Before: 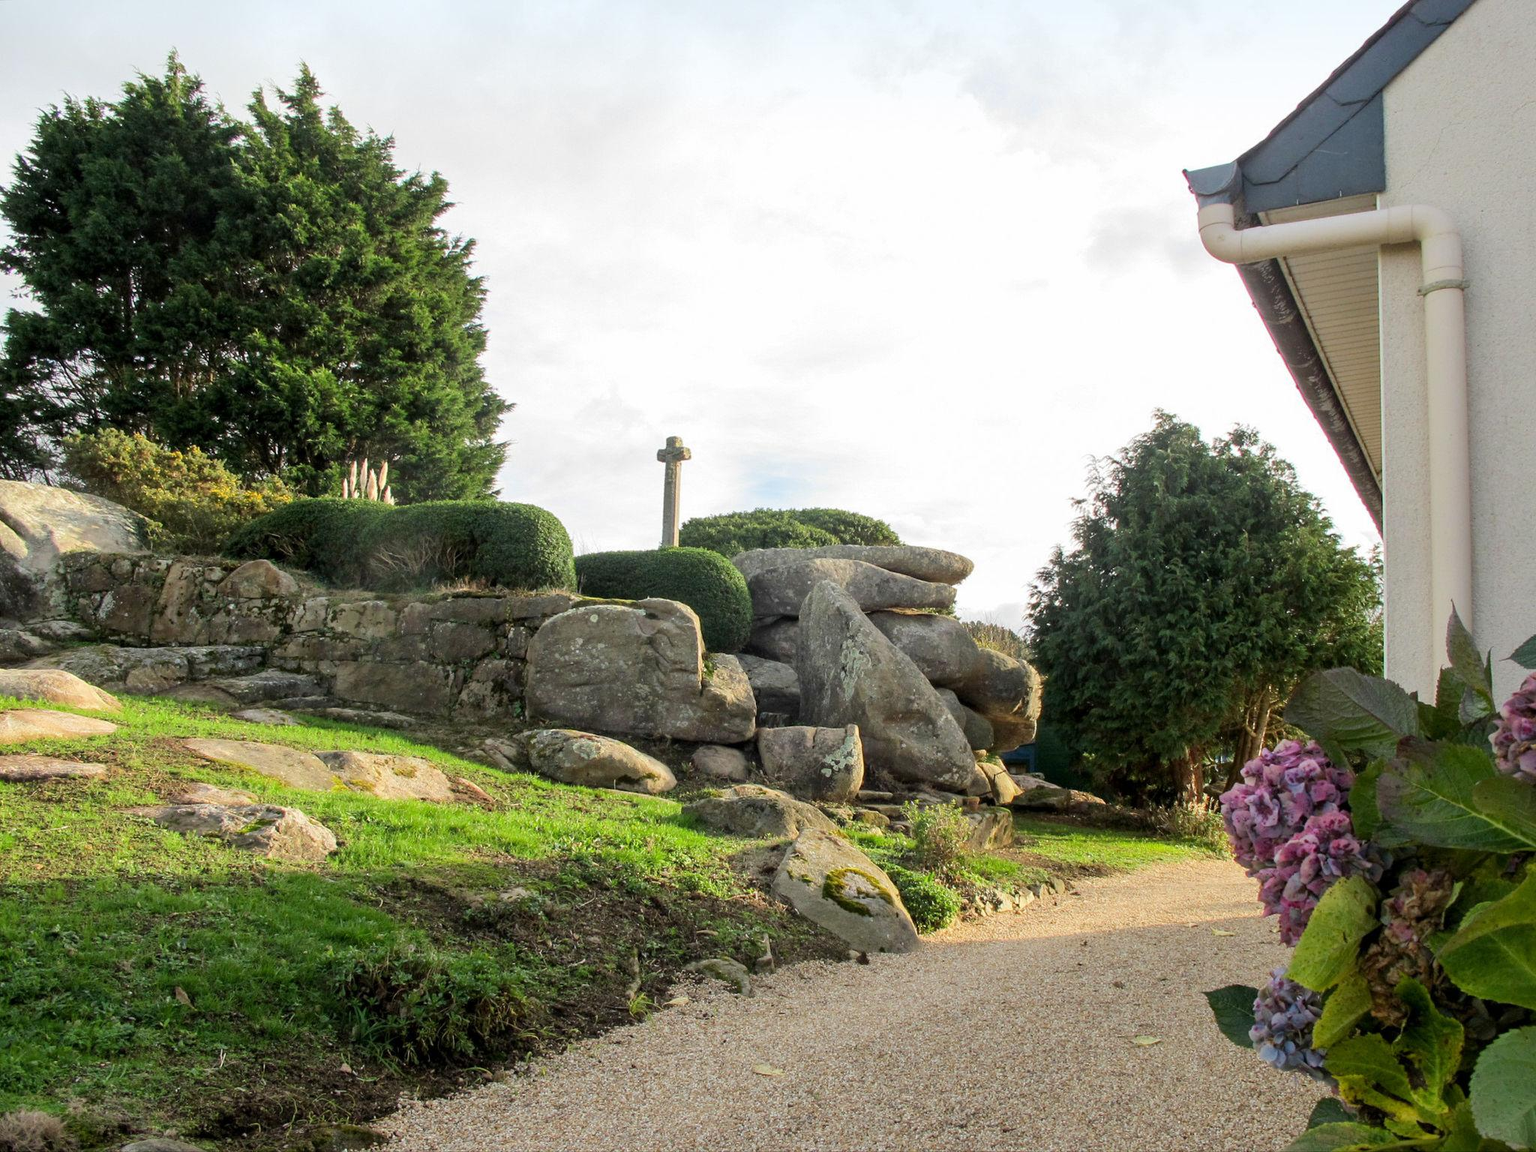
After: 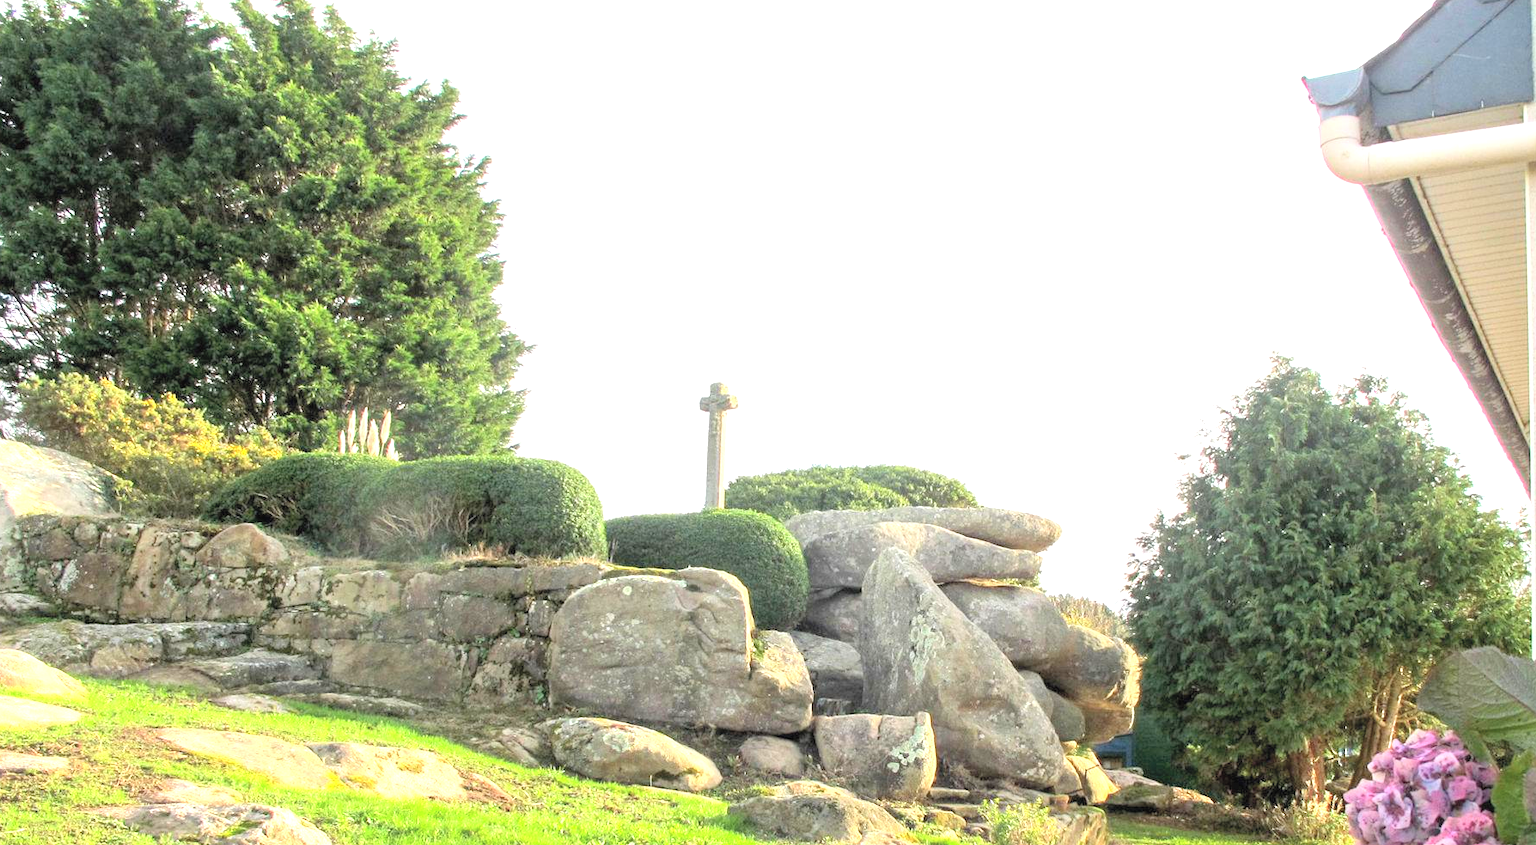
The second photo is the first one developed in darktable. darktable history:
crop: left 3.046%, top 8.976%, right 9.616%, bottom 26.866%
exposure: black level correction 0, exposure 1.106 EV, compensate highlight preservation false
contrast brightness saturation: brightness 0.273
